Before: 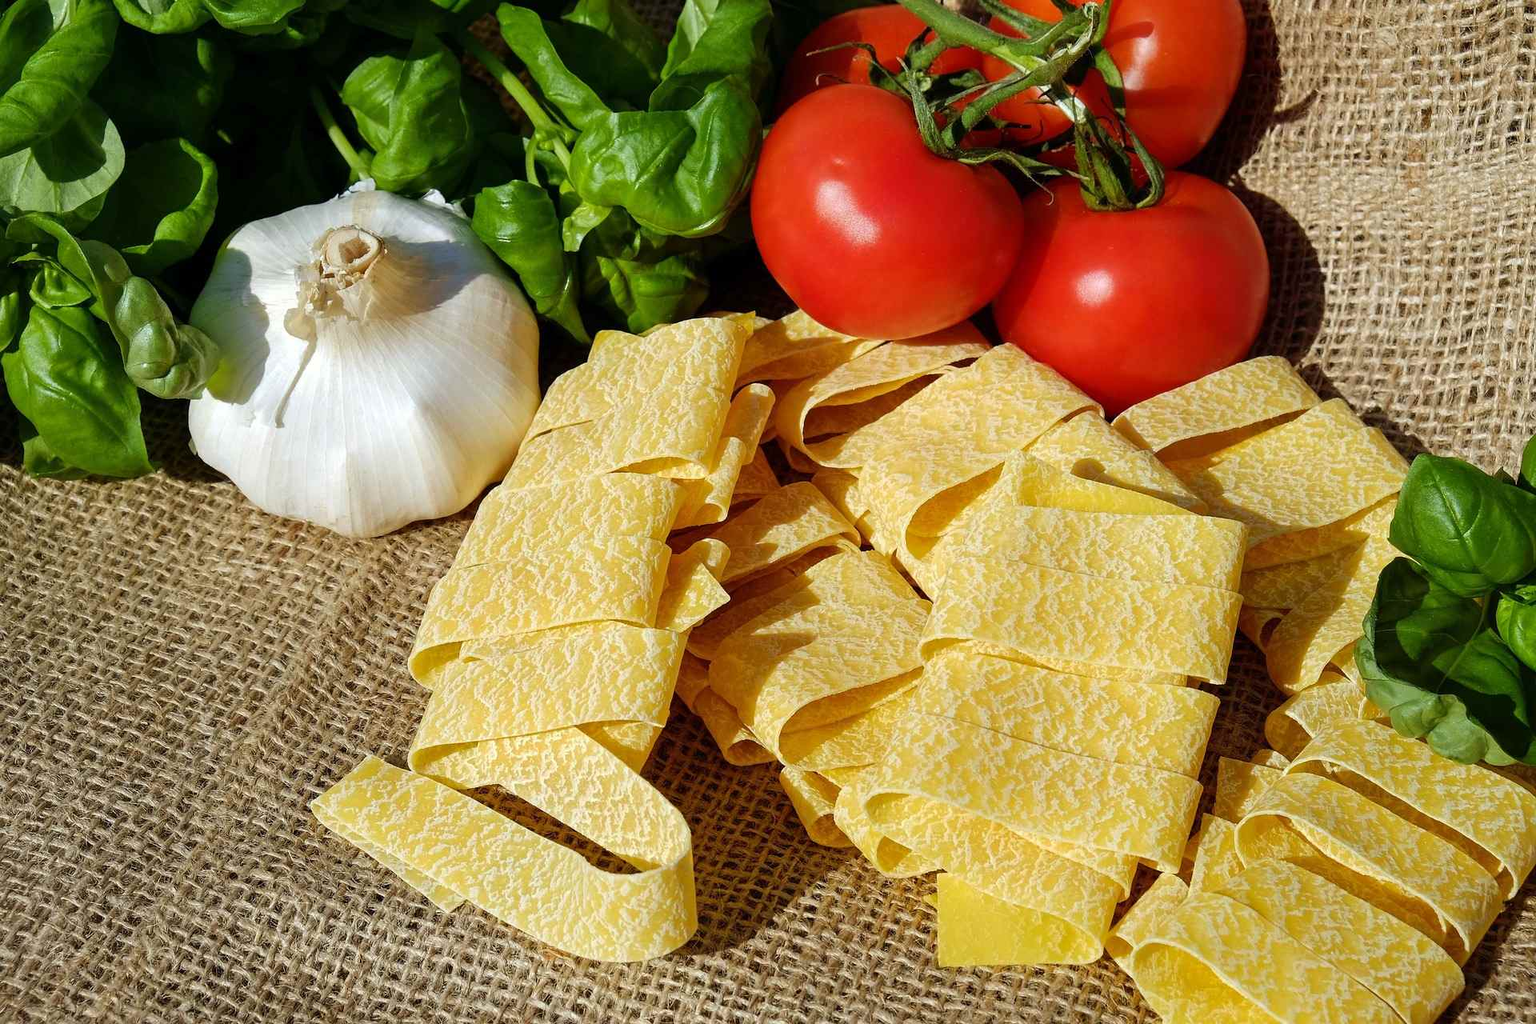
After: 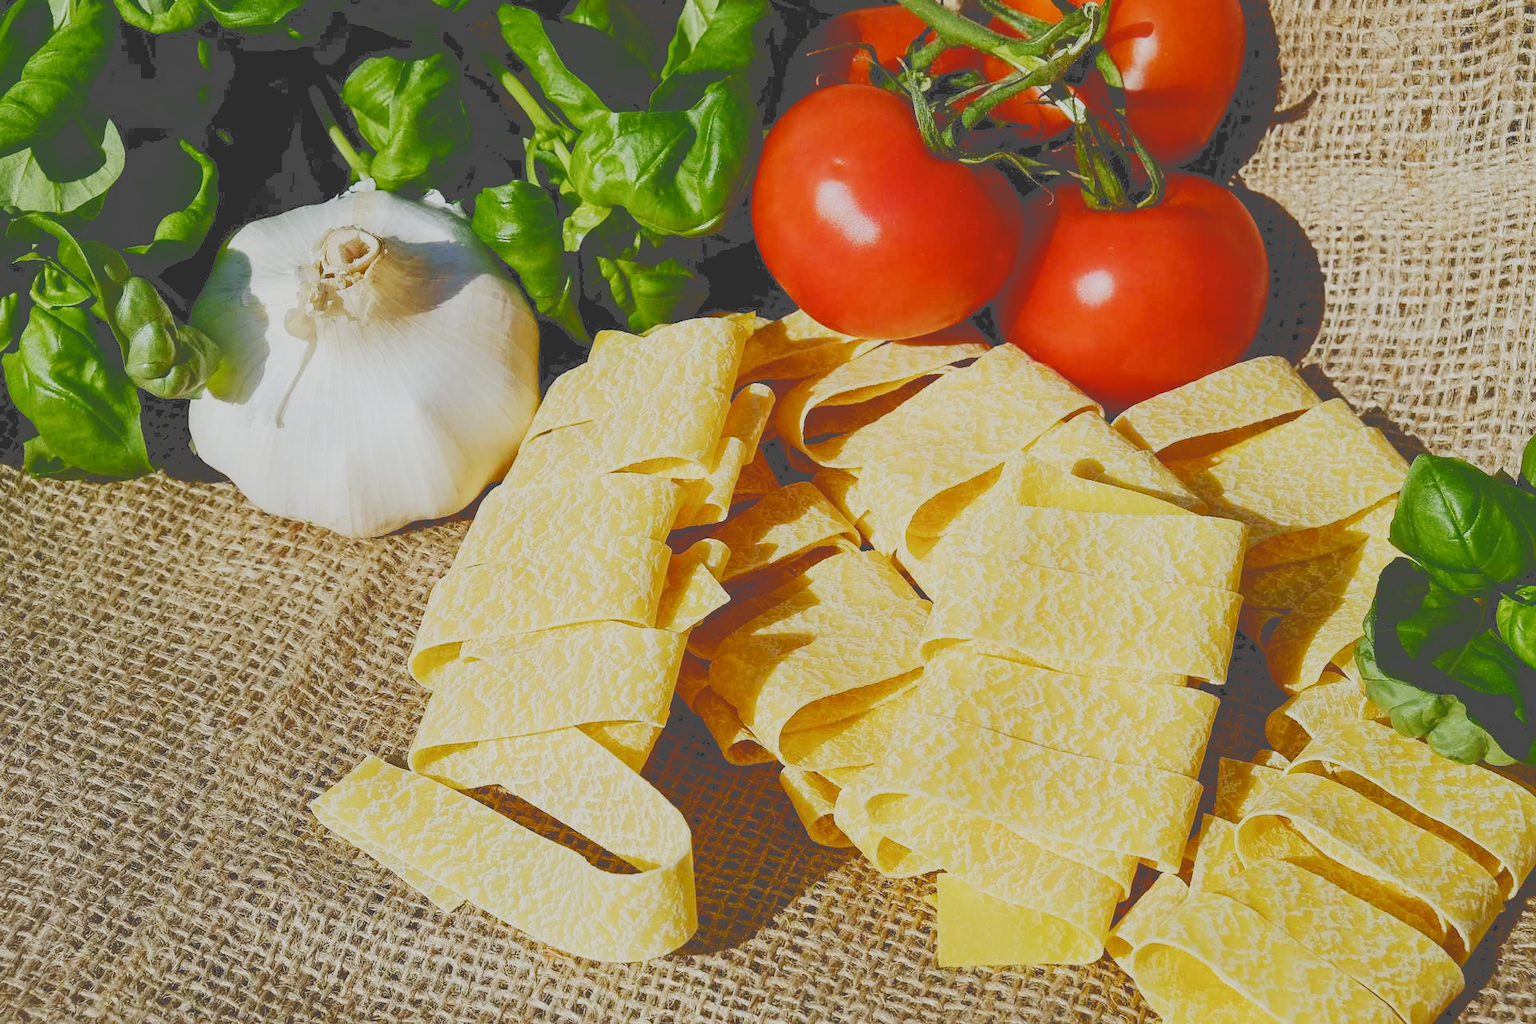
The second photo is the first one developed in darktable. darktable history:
tone curve: curves: ch0 [(0, 0) (0.003, 0.299) (0.011, 0.299) (0.025, 0.299) (0.044, 0.299) (0.069, 0.3) (0.1, 0.306) (0.136, 0.316) (0.177, 0.326) (0.224, 0.338) (0.277, 0.366) (0.335, 0.406) (0.399, 0.462) (0.468, 0.533) (0.543, 0.607) (0.623, 0.7) (0.709, 0.775) (0.801, 0.843) (0.898, 0.903) (1, 1)], color space Lab, independent channels, preserve colors none
filmic rgb: black relative exposure -6.11 EV, white relative exposure 6.97 EV, hardness 2.27, preserve chrominance no, color science v5 (2021), contrast in shadows safe, contrast in highlights safe
